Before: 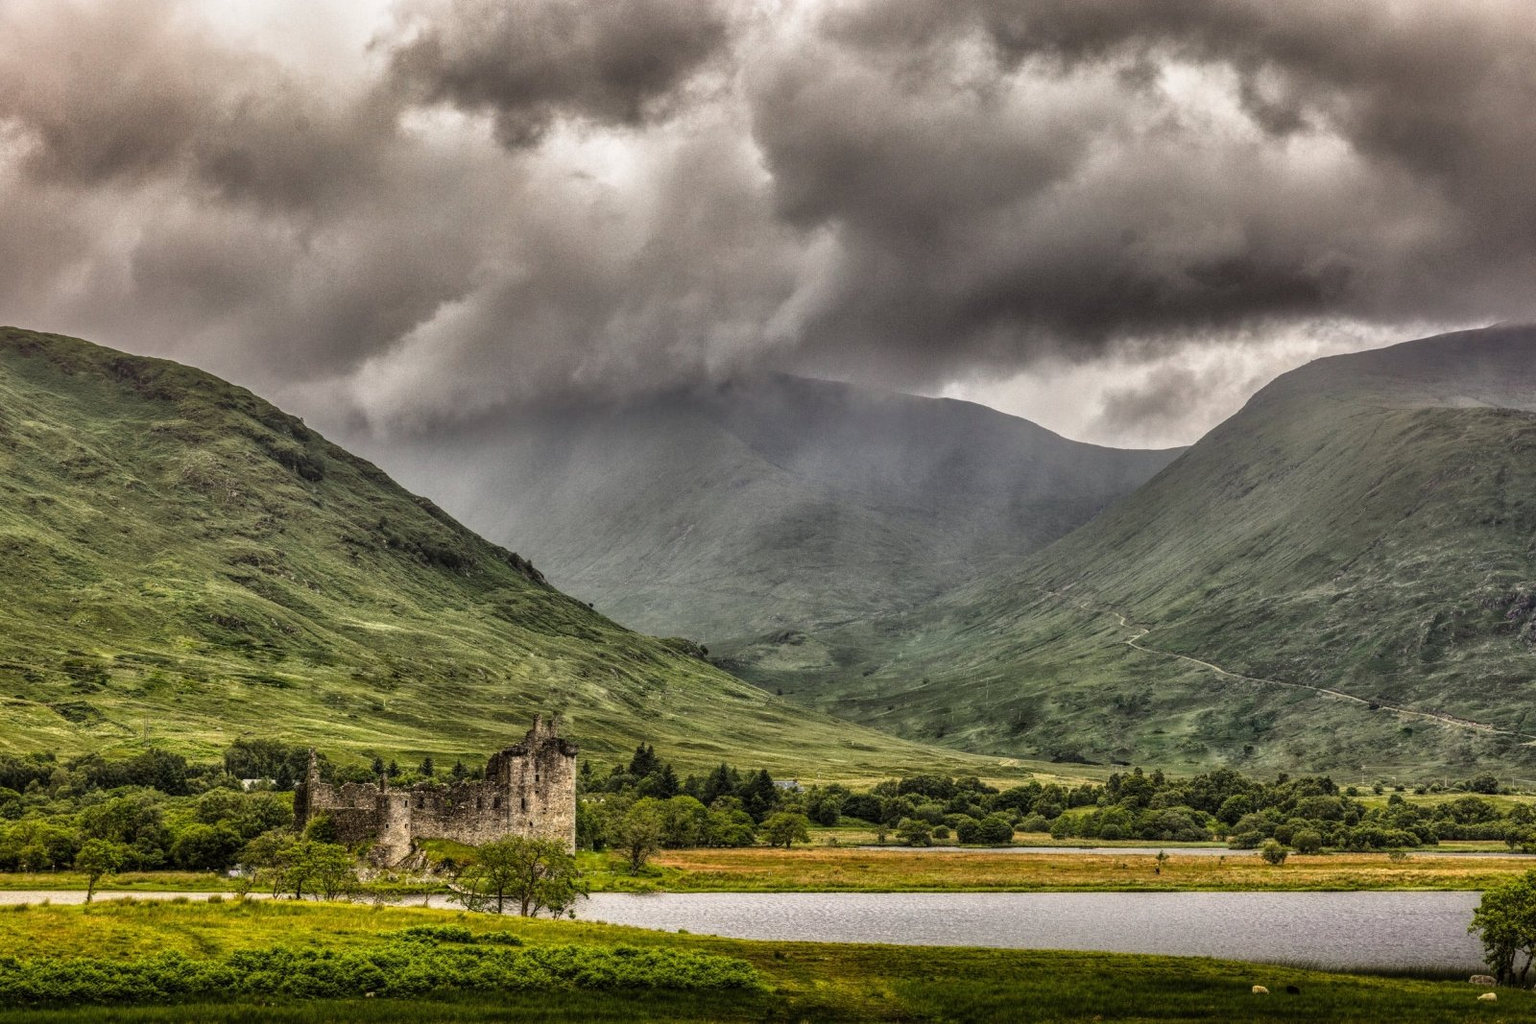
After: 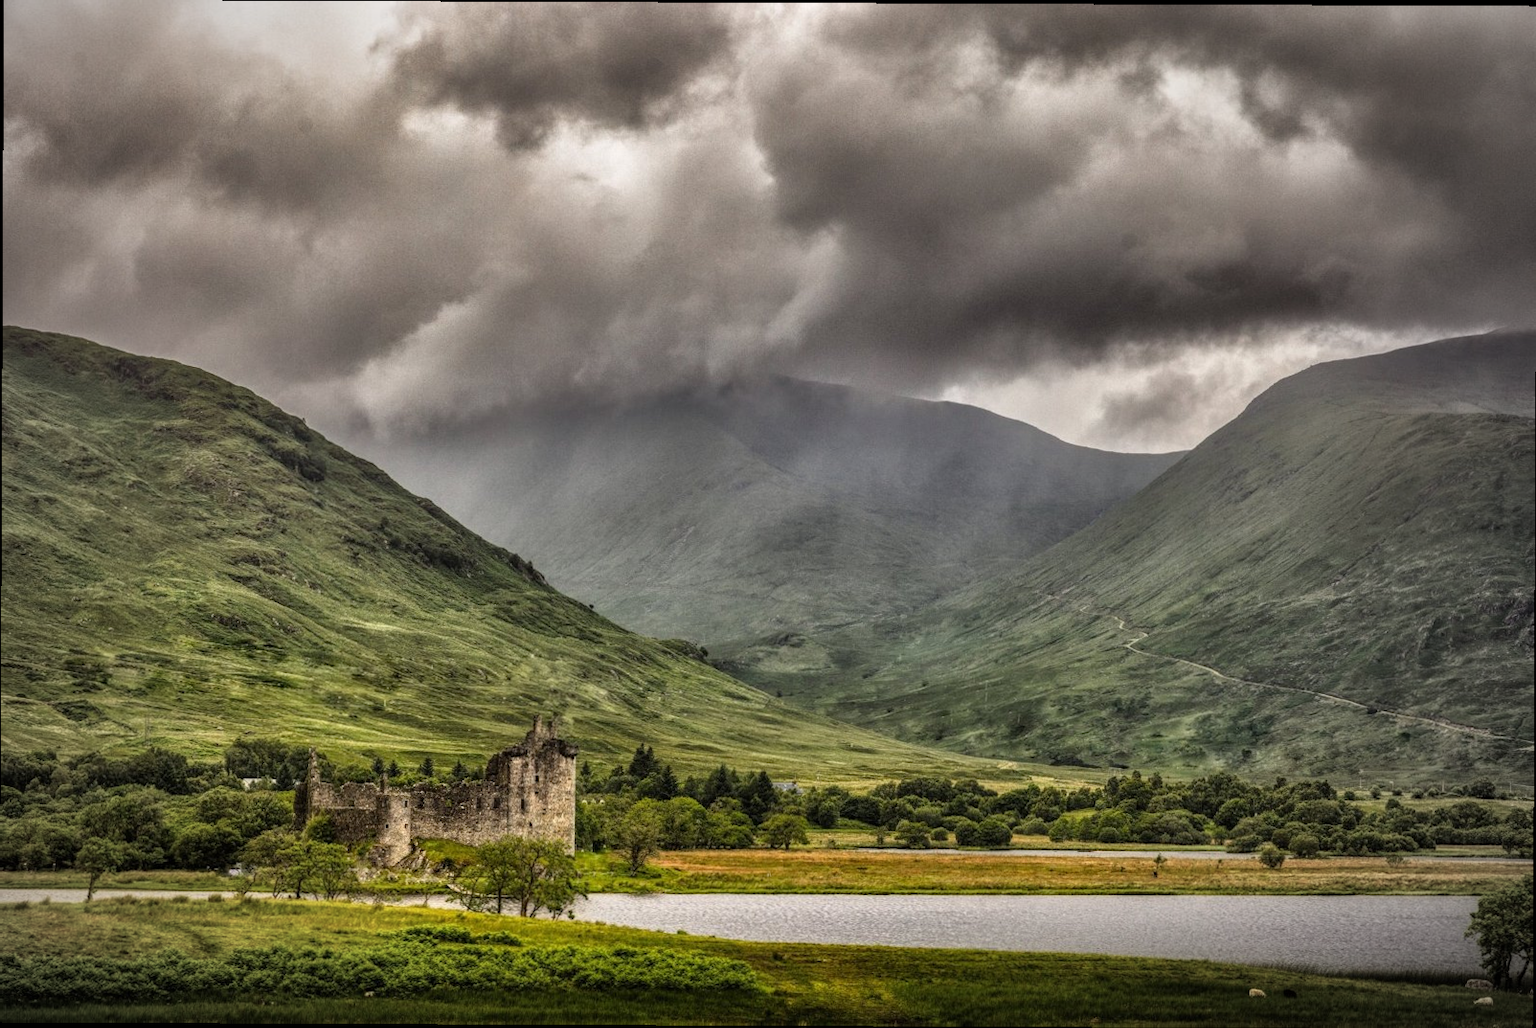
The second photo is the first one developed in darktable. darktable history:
vignetting: fall-off start 67.19%, center (-0.033, -0.041), width/height ratio 1.012
crop and rotate: angle -0.252°
